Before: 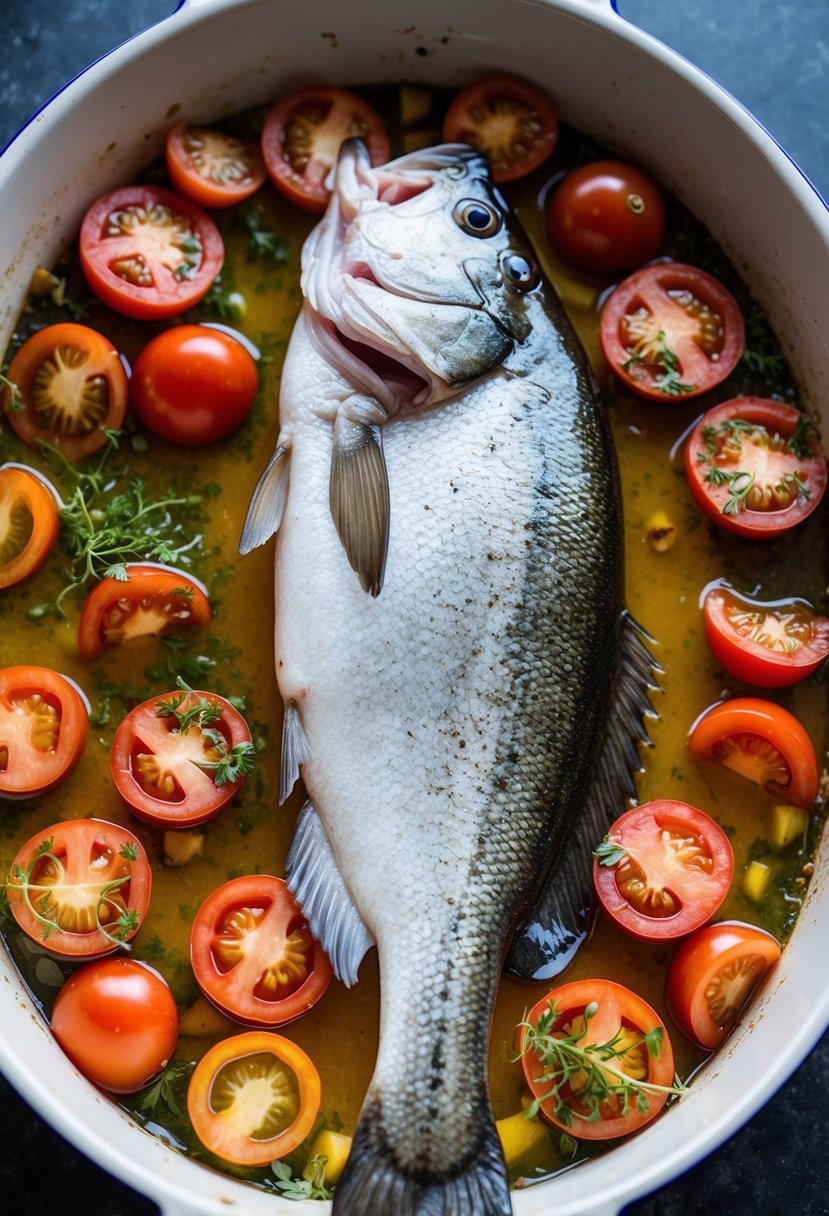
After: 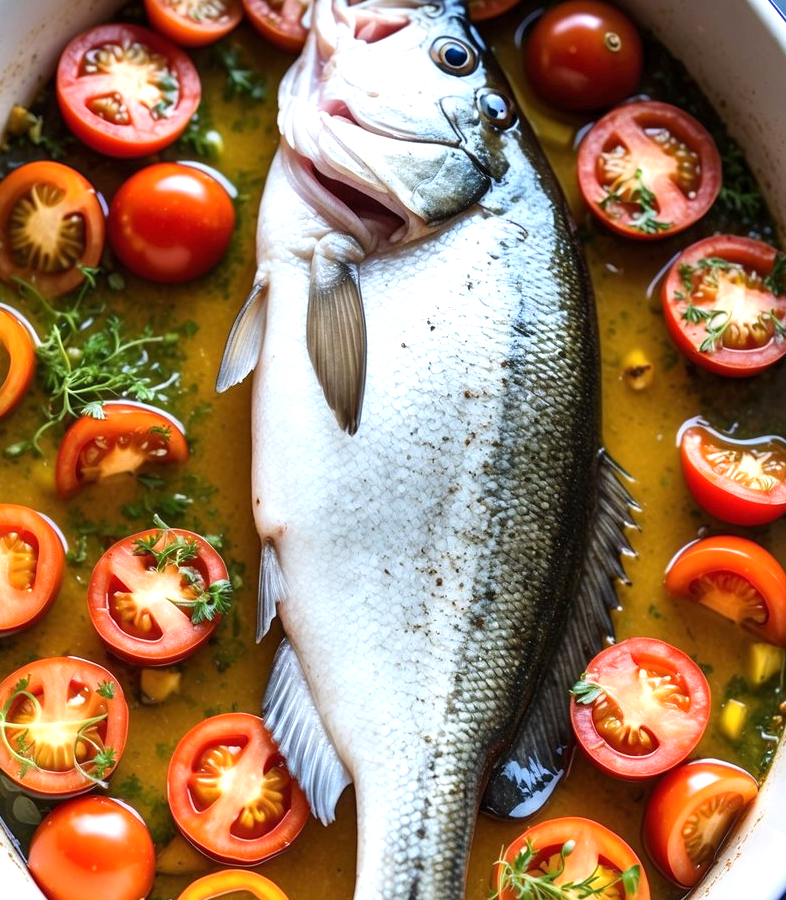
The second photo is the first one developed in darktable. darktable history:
crop and rotate: left 2.87%, top 13.374%, right 2.212%, bottom 12.572%
exposure: exposure 0.66 EV, compensate exposure bias true, compensate highlight preservation false
